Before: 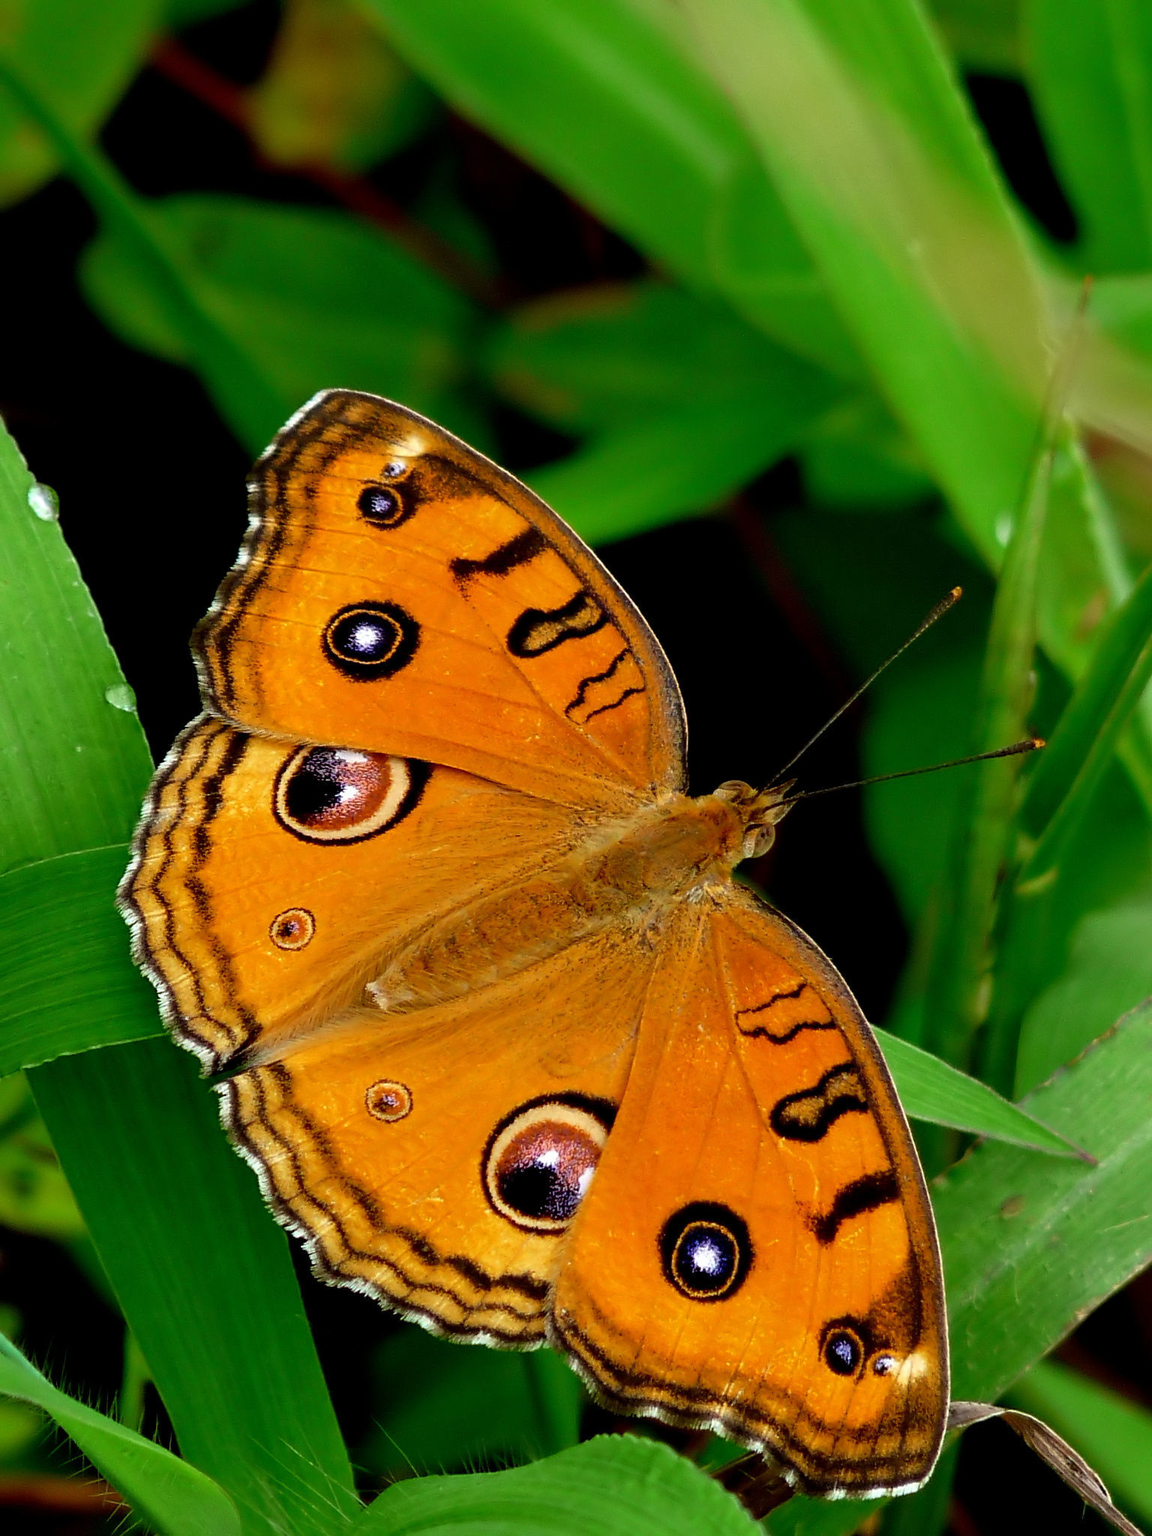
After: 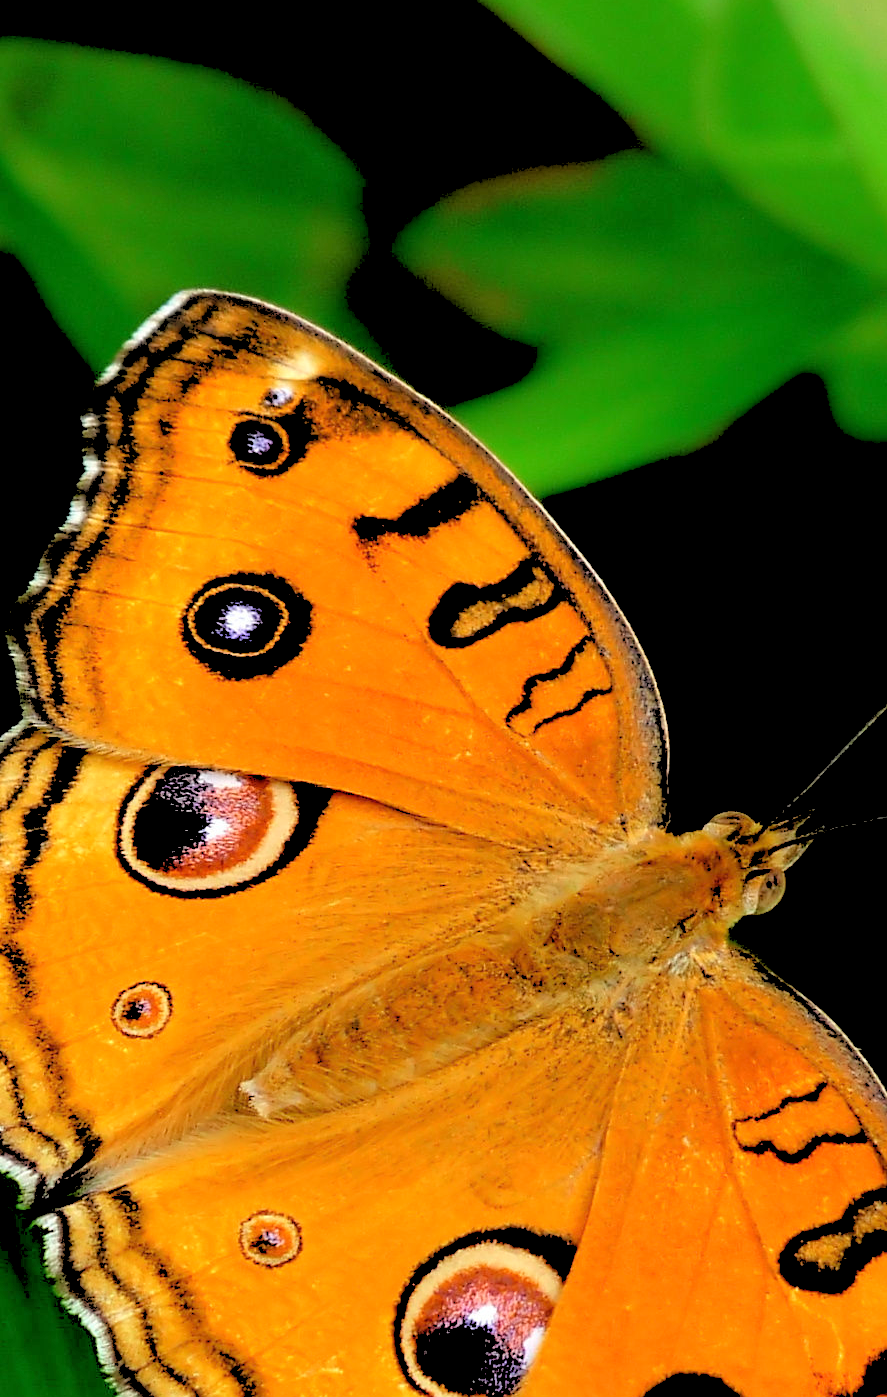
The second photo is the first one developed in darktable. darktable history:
rgb levels: levels [[0.027, 0.429, 0.996], [0, 0.5, 1], [0, 0.5, 1]]
crop: left 16.202%, top 11.208%, right 26.045%, bottom 20.557%
